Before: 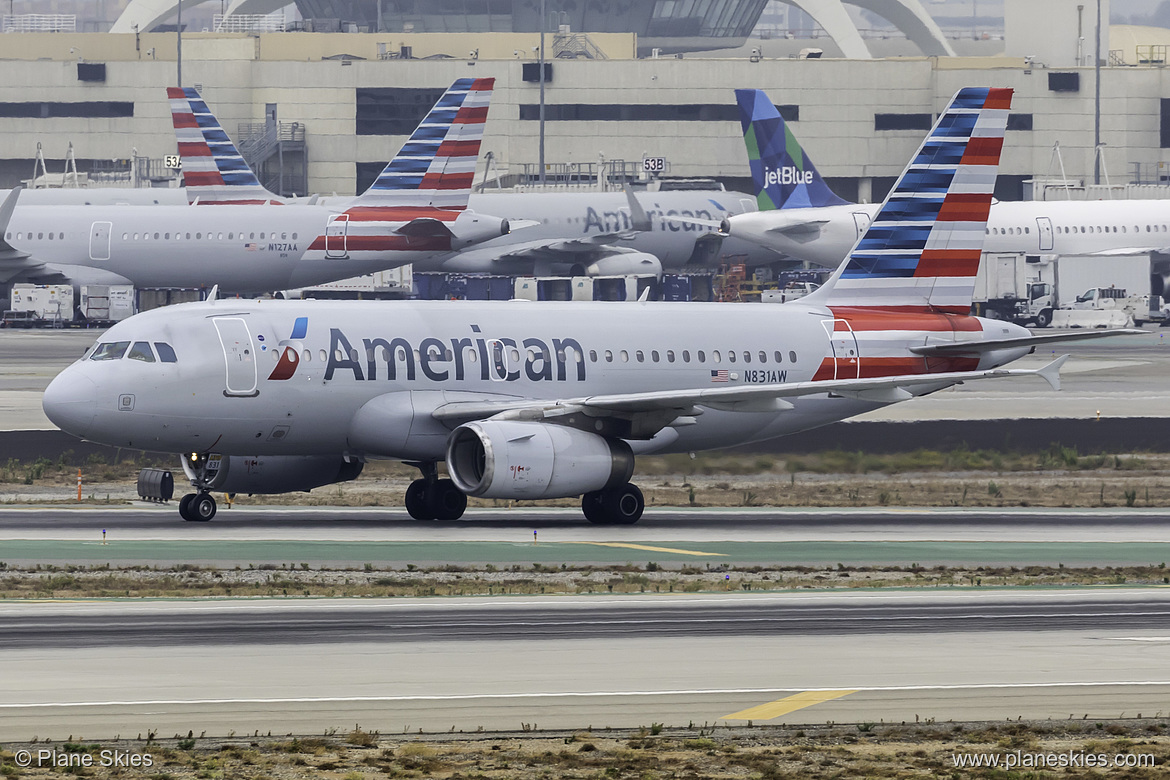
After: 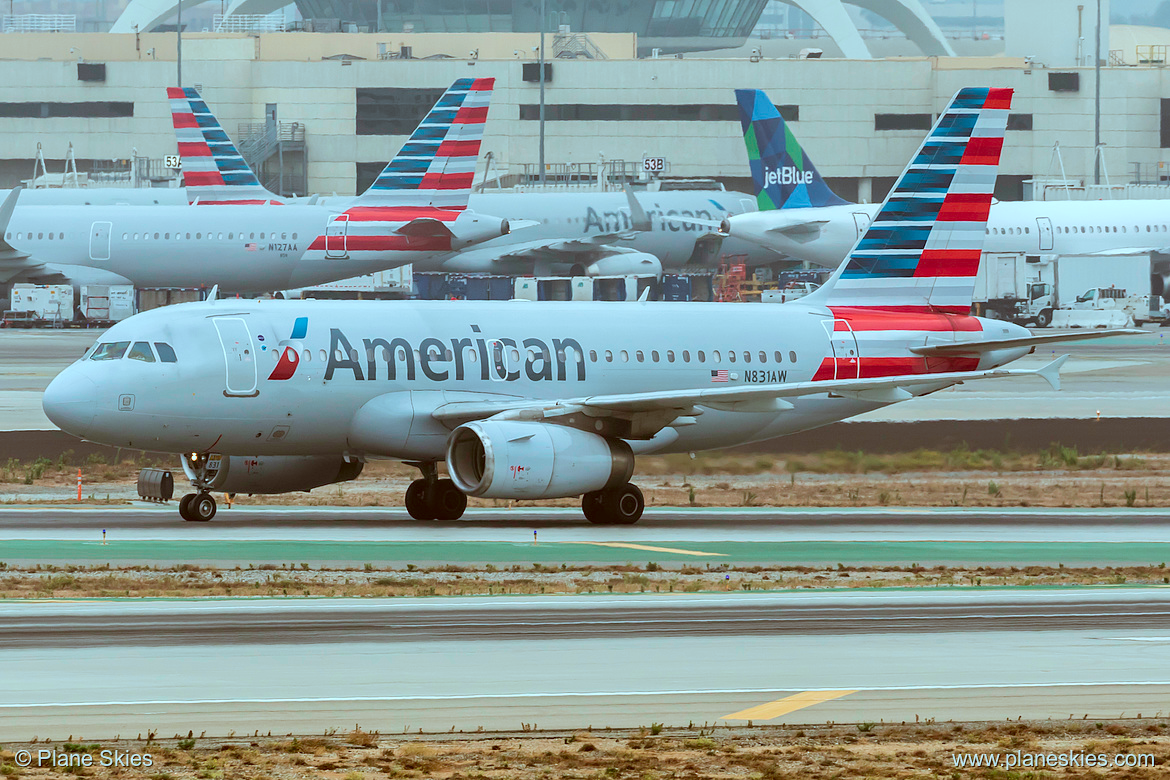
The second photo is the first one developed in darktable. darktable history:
color correction: highlights a* -14.59, highlights b* -16.59, shadows a* 10.7, shadows b* 28.83
velvia: on, module defaults
